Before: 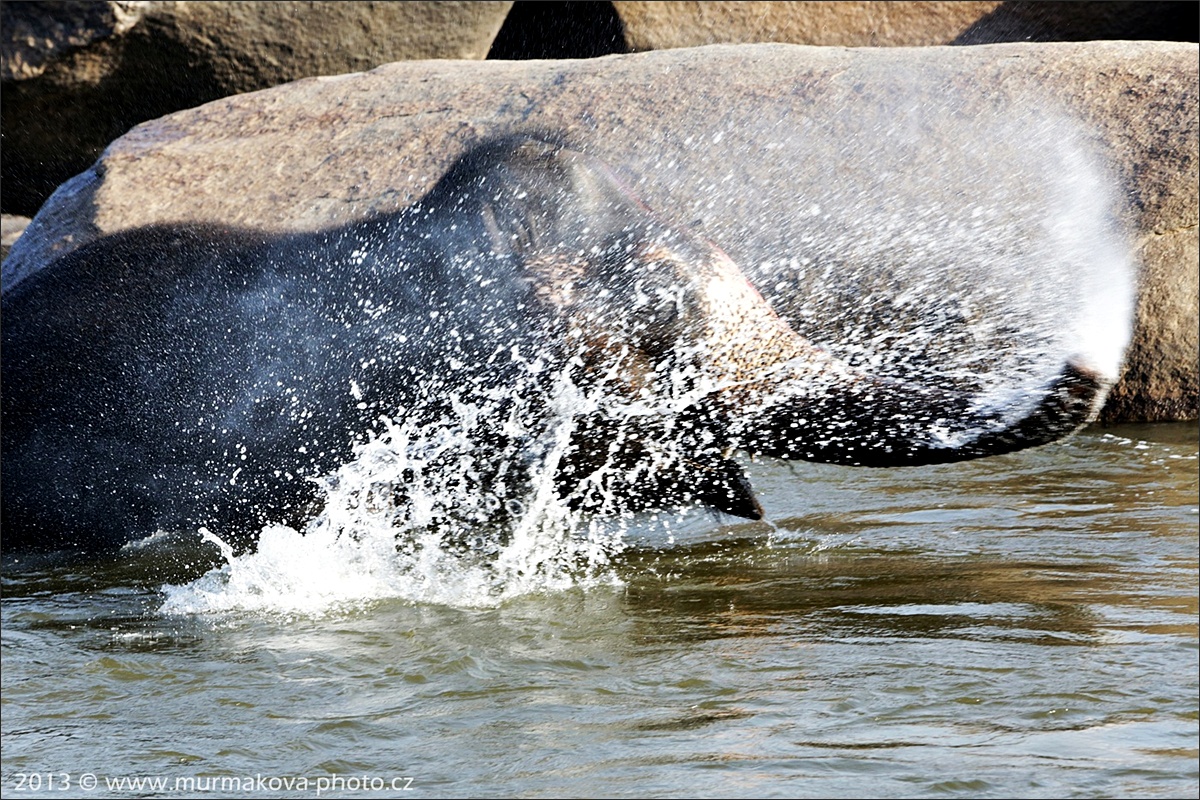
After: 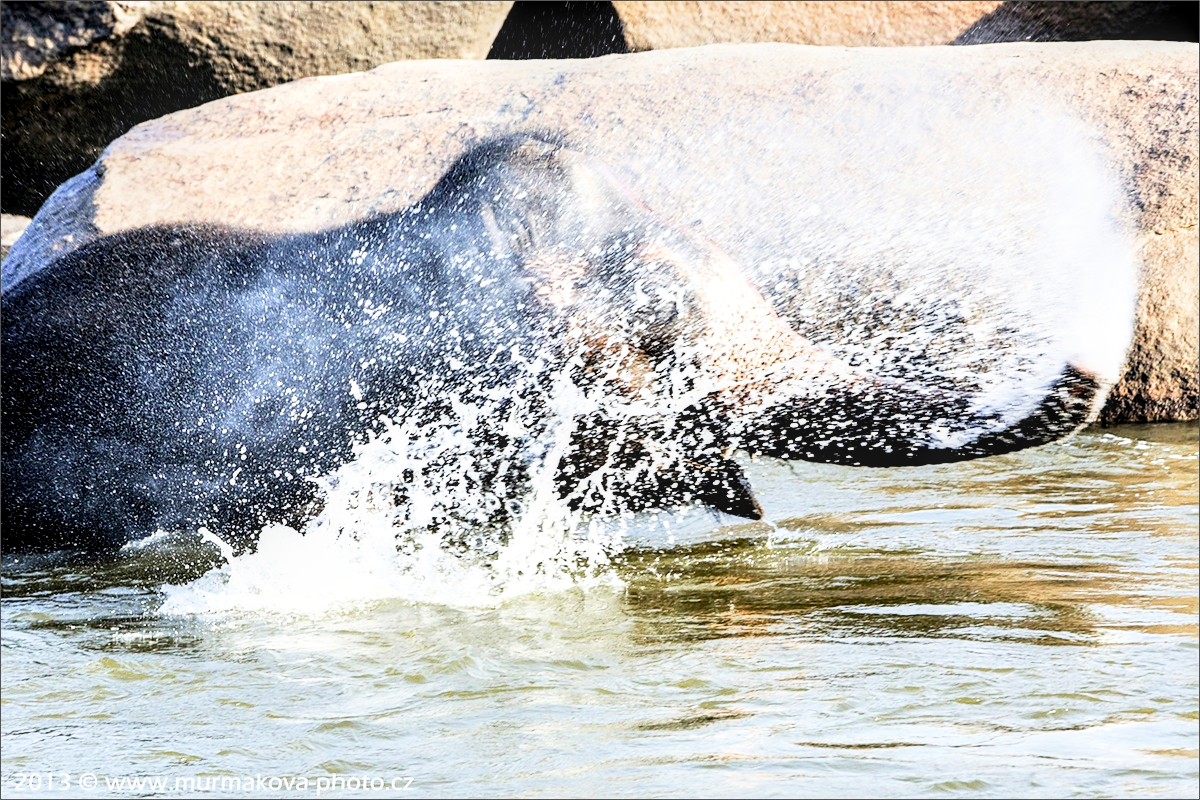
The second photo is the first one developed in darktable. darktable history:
filmic rgb: black relative exposure -7.65 EV, white relative exposure 4.56 EV, hardness 3.61, contrast 1.106
local contrast: detail 130%
exposure: black level correction 0, exposure 1.7 EV, compensate exposure bias true, compensate highlight preservation false
